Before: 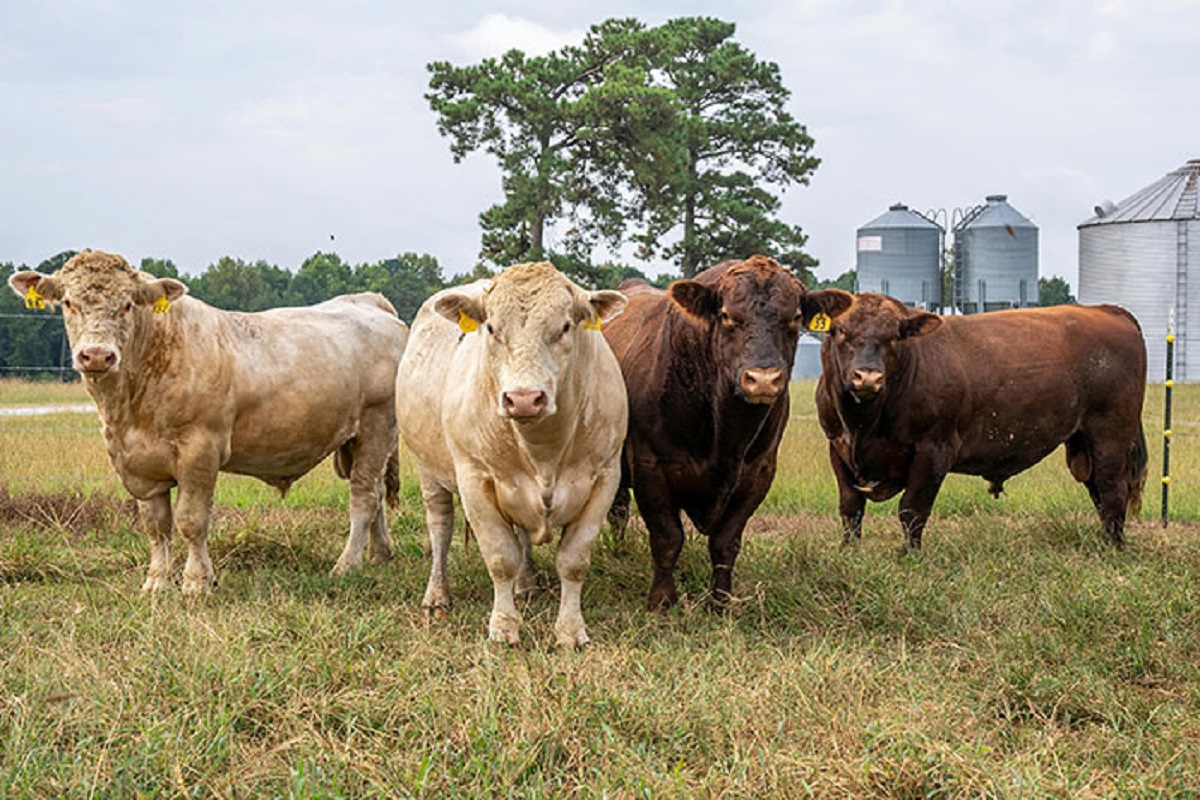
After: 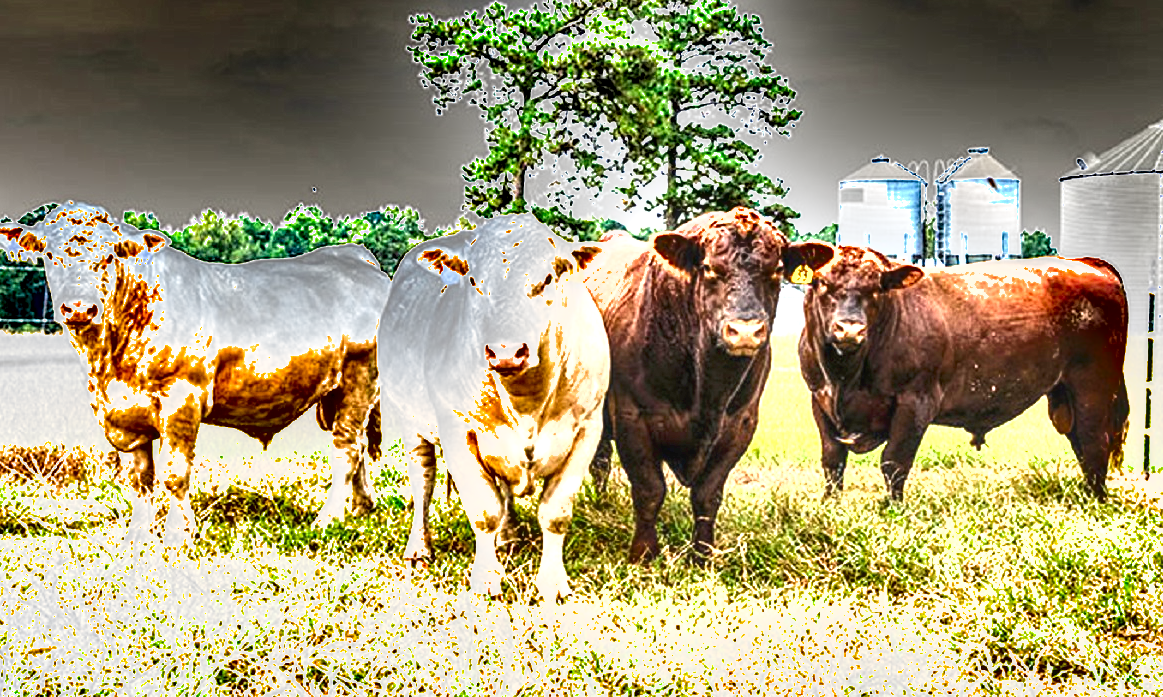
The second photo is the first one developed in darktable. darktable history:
shadows and highlights: highlights color adjustment 73%, low approximation 0.01, soften with gaussian
exposure: black level correction 0, exposure 2.315 EV, compensate highlight preservation false
local contrast: on, module defaults
crop: left 1.502%, top 6.1%, right 1.551%, bottom 6.756%
